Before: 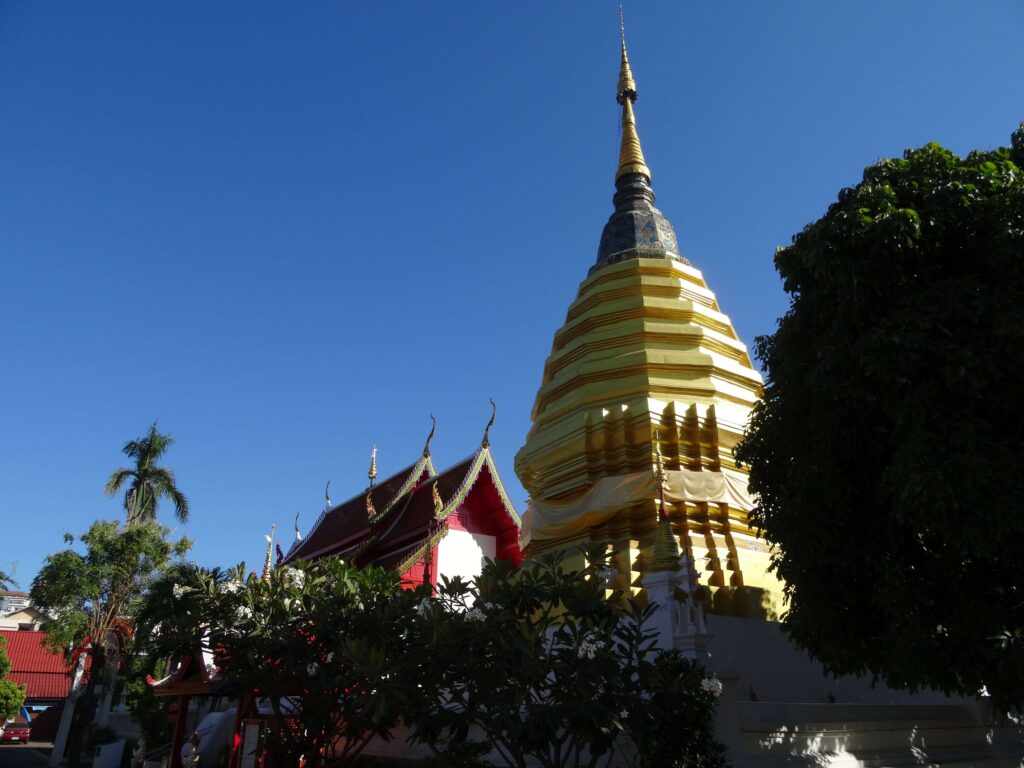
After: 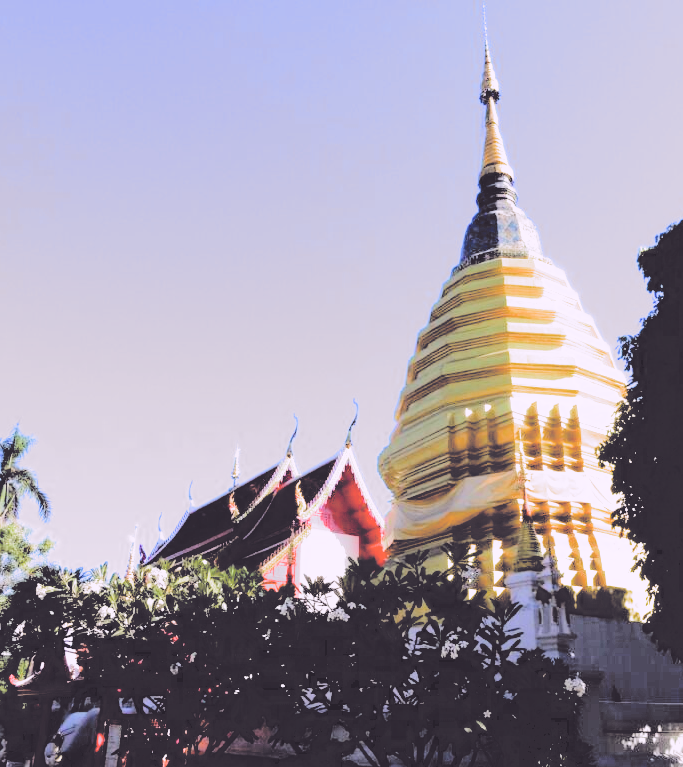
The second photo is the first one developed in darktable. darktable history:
crop and rotate: left 13.419%, right 19.868%
exposure: black level correction 0.009, exposure 1.413 EV, compensate highlight preservation false
tone curve: curves: ch0 [(0, 0.142) (0.384, 0.314) (0.752, 0.711) (0.991, 0.95)]; ch1 [(0.006, 0.129) (0.346, 0.384) (1, 1)]; ch2 [(0.003, 0.057) (0.261, 0.248) (1, 1)], color space Lab, independent channels, preserve colors none
contrast brightness saturation: brightness 1
filmic rgb: black relative exposure -4.92 EV, white relative exposure 2.84 EV, hardness 3.71, add noise in highlights 0, color science v3 (2019), use custom middle-gray values true, contrast in highlights soft
